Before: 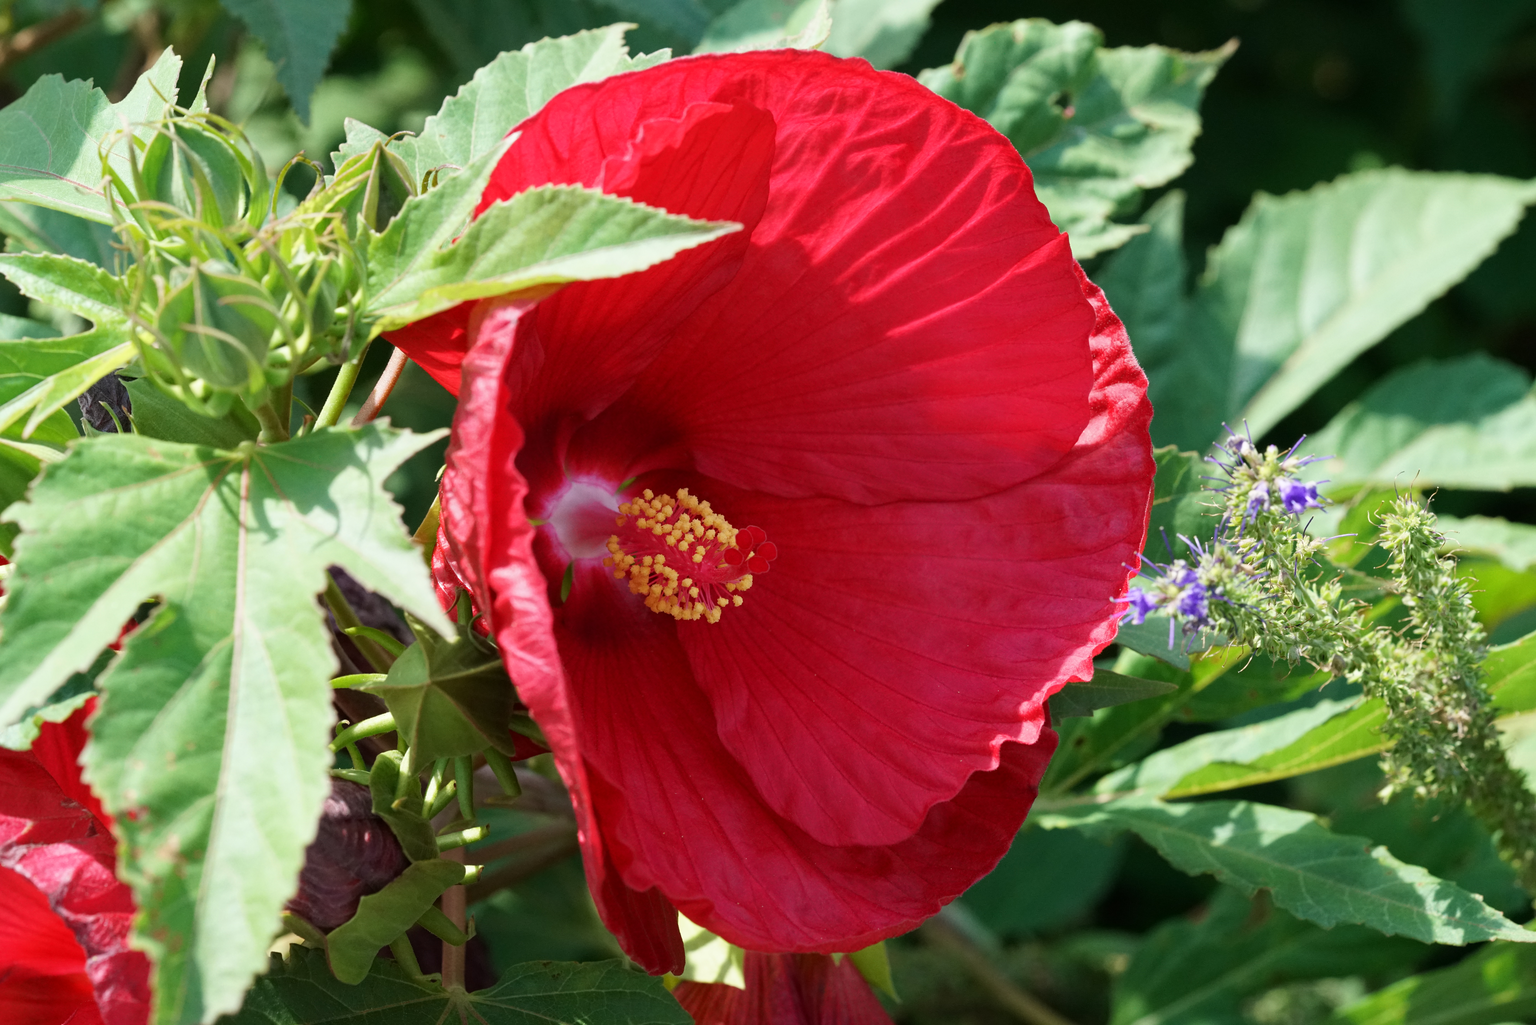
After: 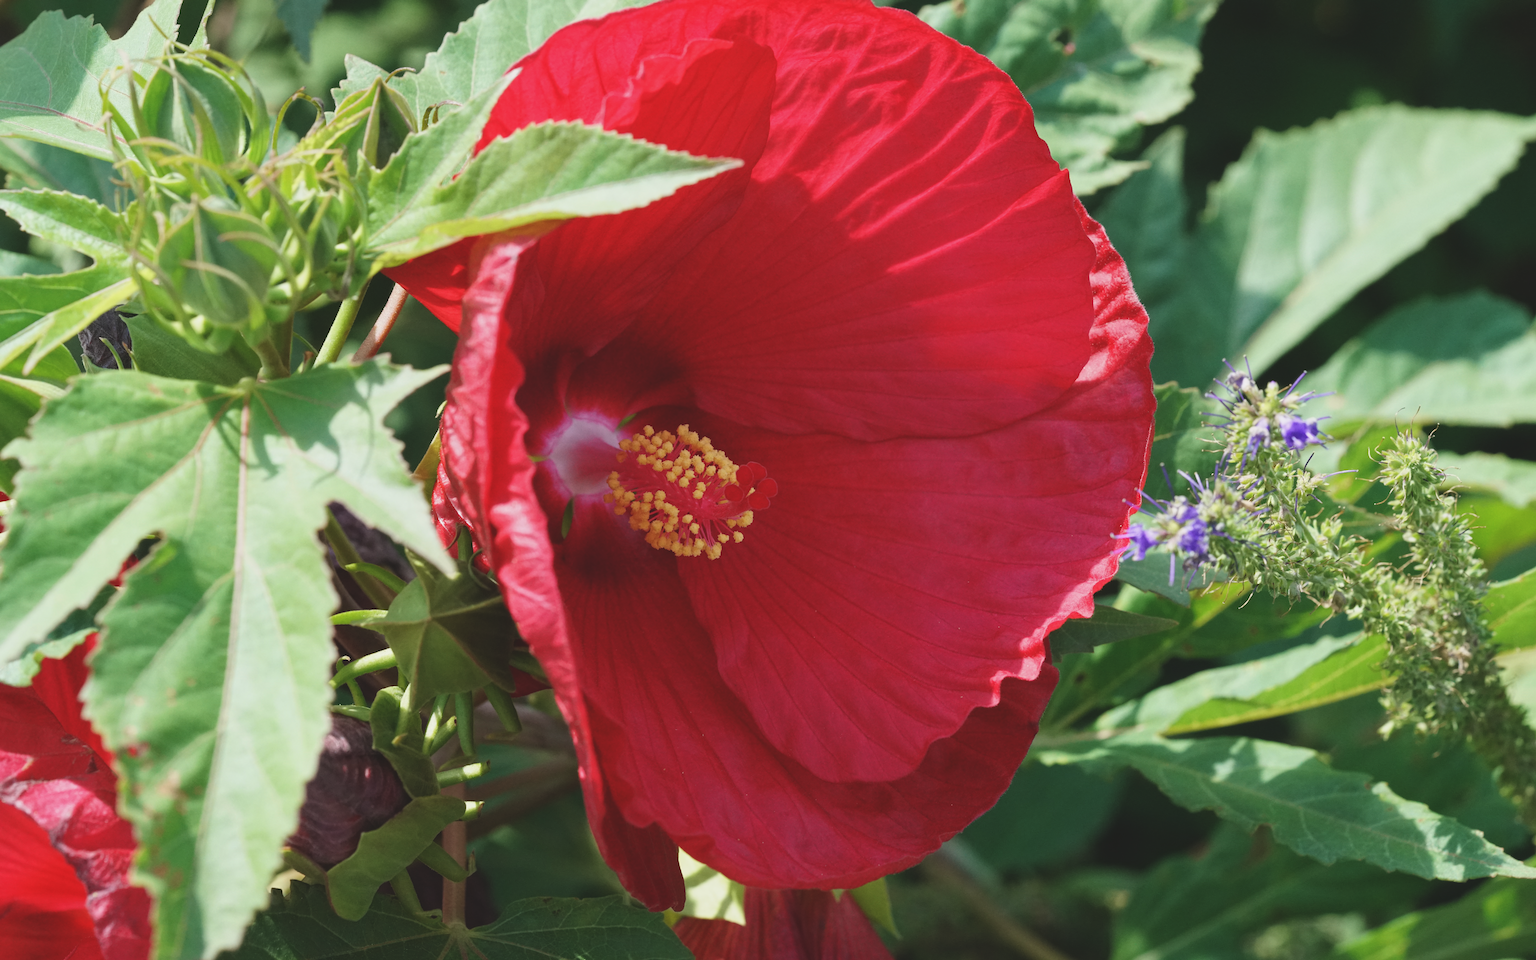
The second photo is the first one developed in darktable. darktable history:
crop and rotate: top 6.25%
exposure: black level correction -0.014, exposure -0.193 EV, compensate highlight preservation false
